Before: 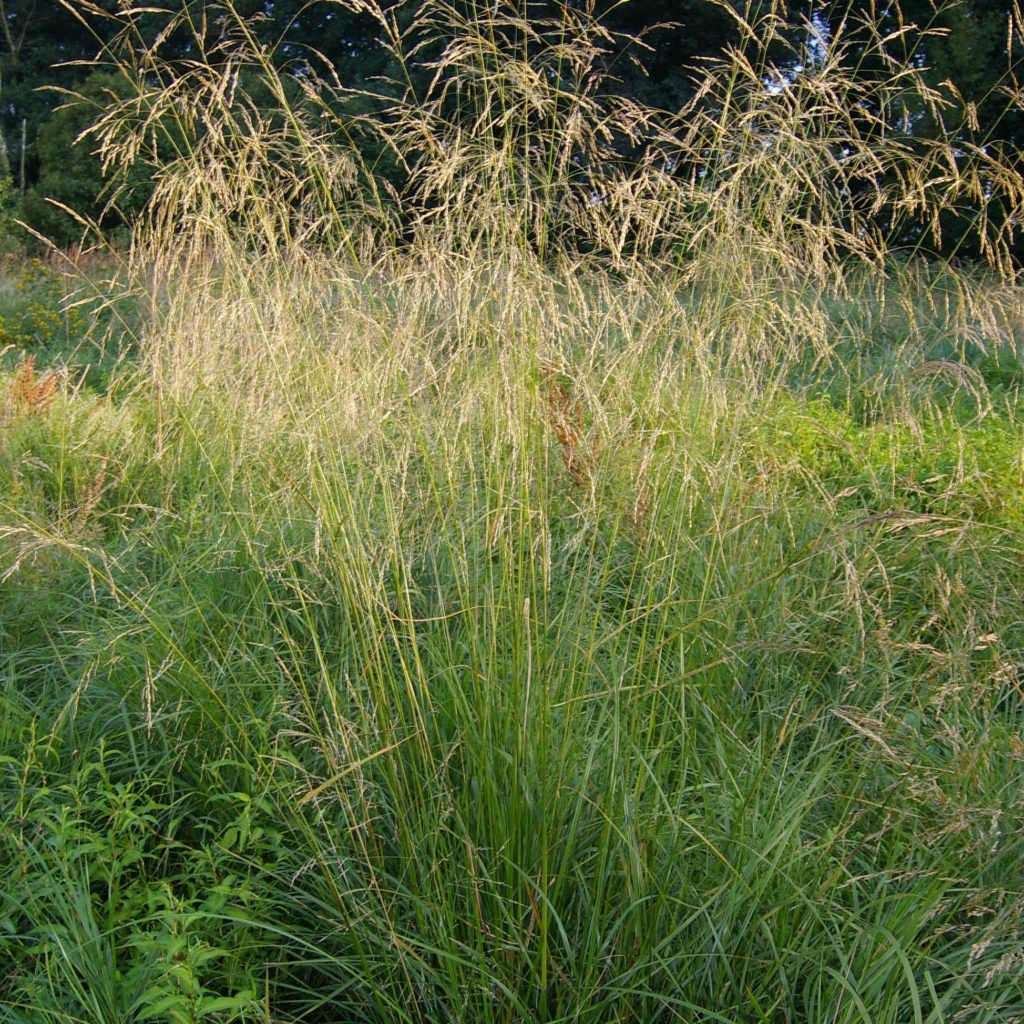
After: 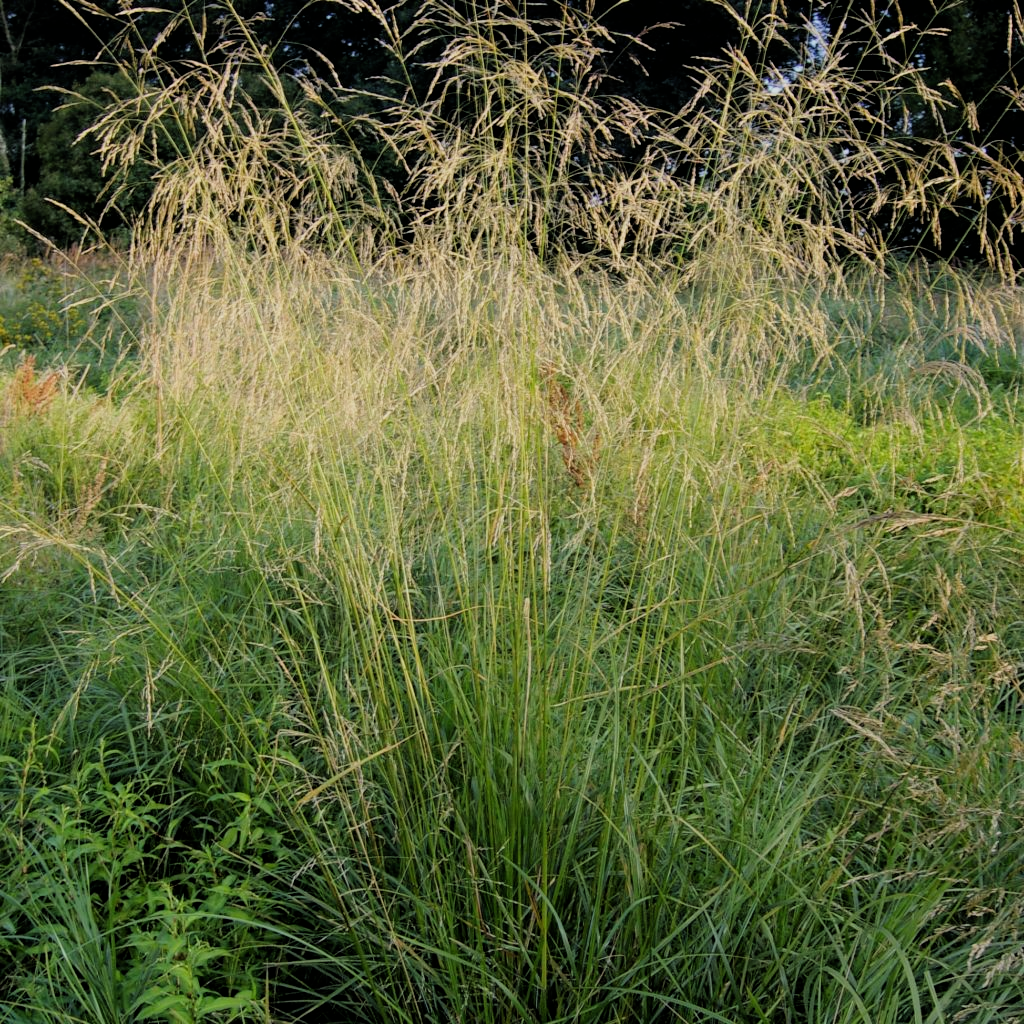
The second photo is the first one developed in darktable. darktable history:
filmic rgb: black relative exposure -5.06 EV, white relative exposure 3.96 EV, hardness 2.9, contrast 1.099, color science v6 (2022)
